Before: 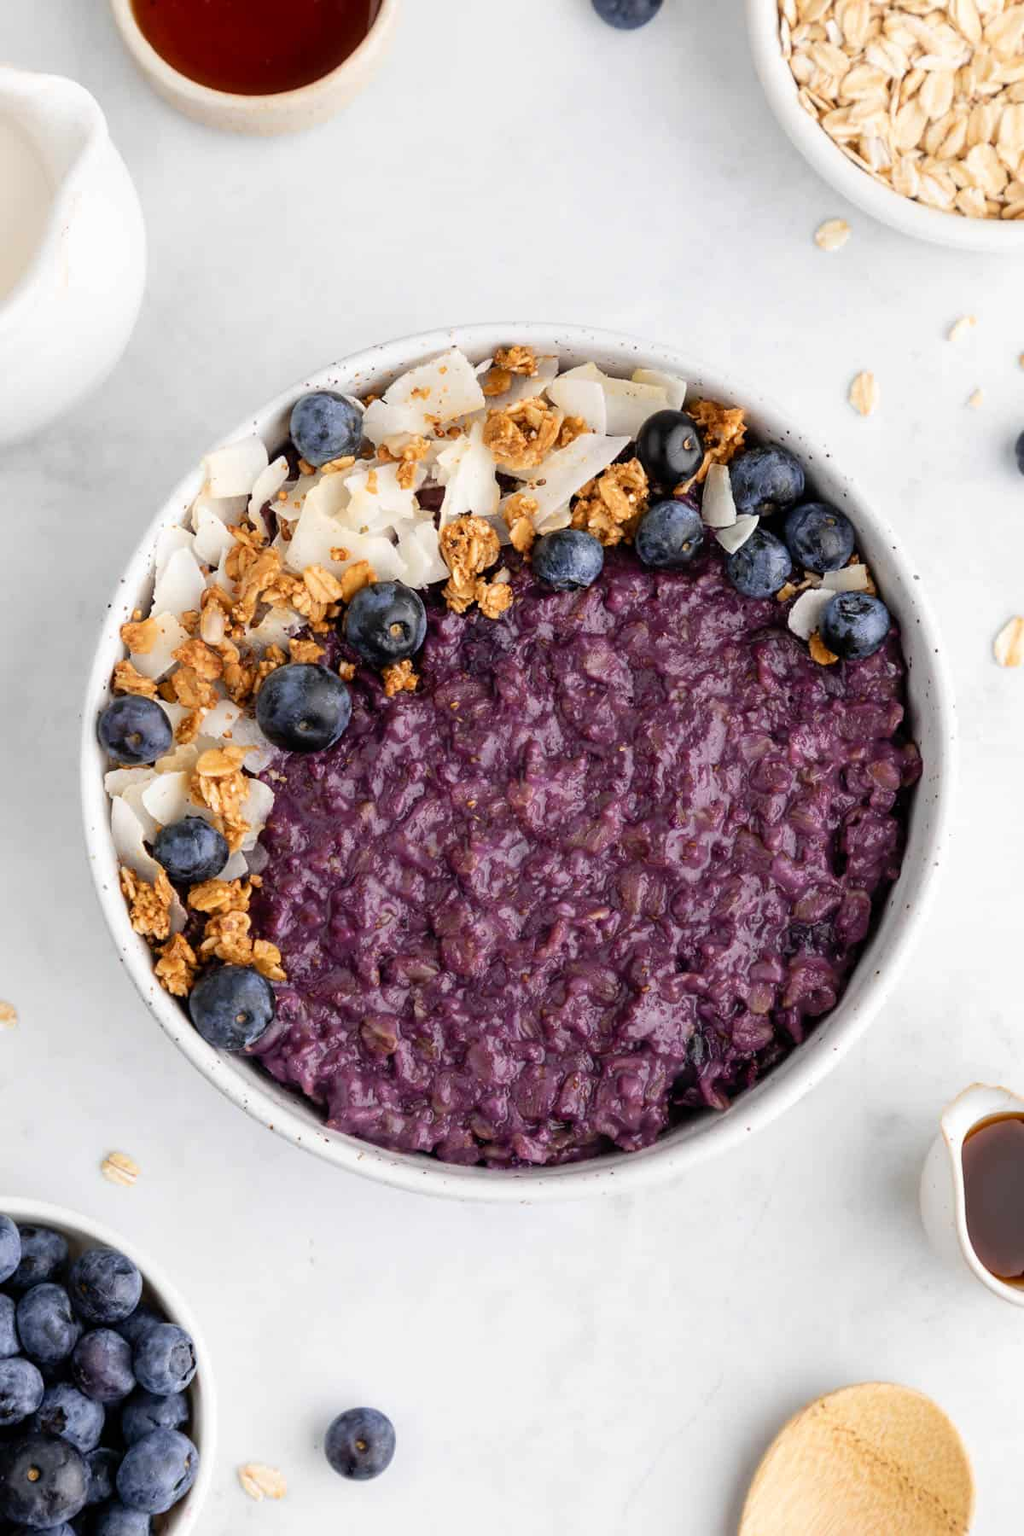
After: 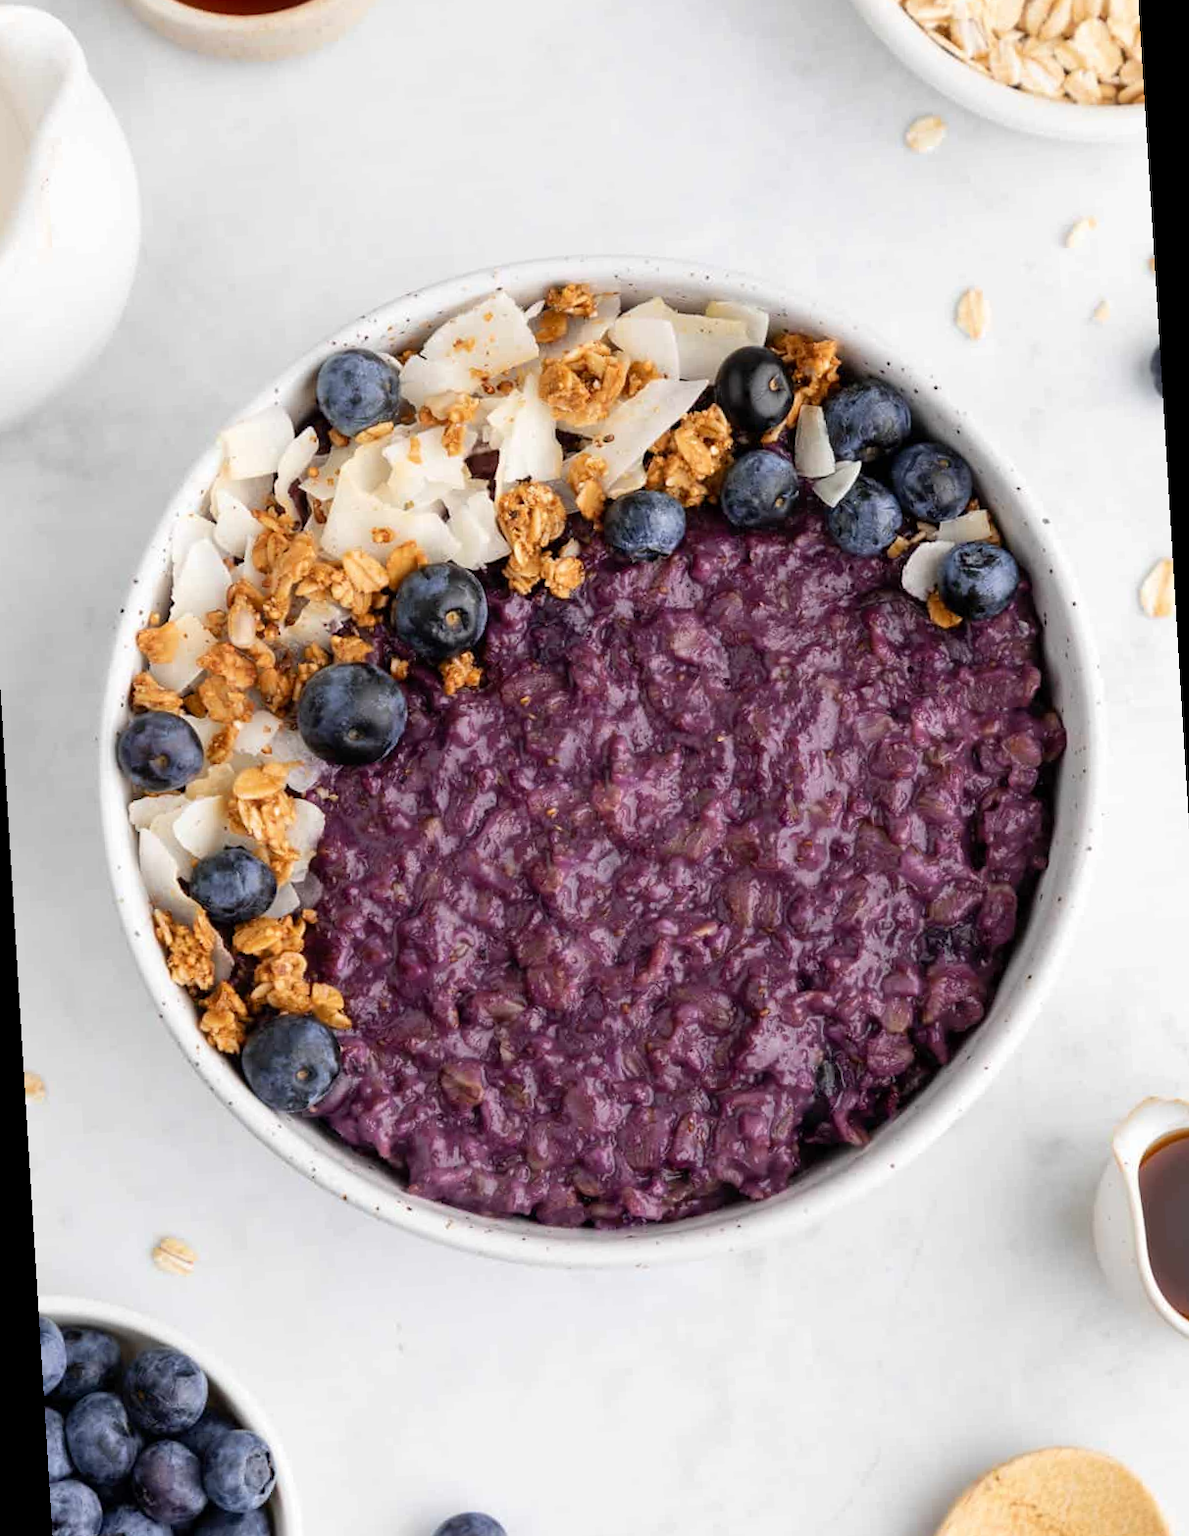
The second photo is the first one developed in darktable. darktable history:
rotate and perspective: rotation -3.52°, crop left 0.036, crop right 0.964, crop top 0.081, crop bottom 0.919
